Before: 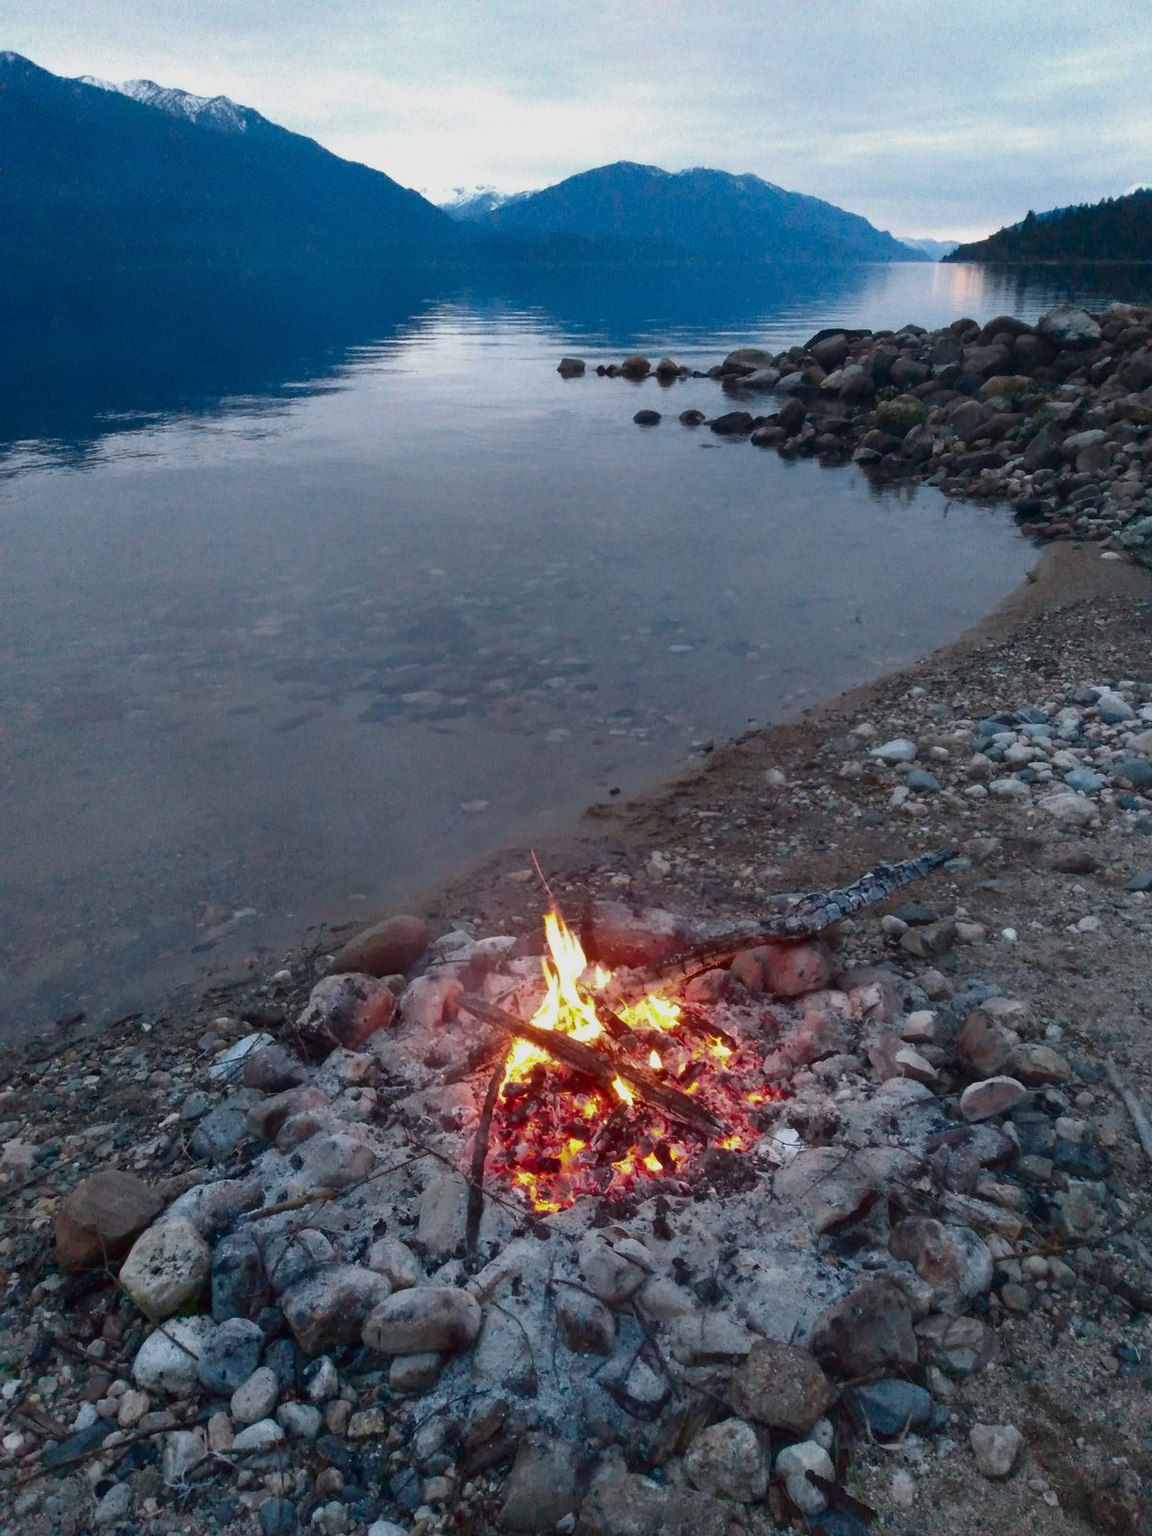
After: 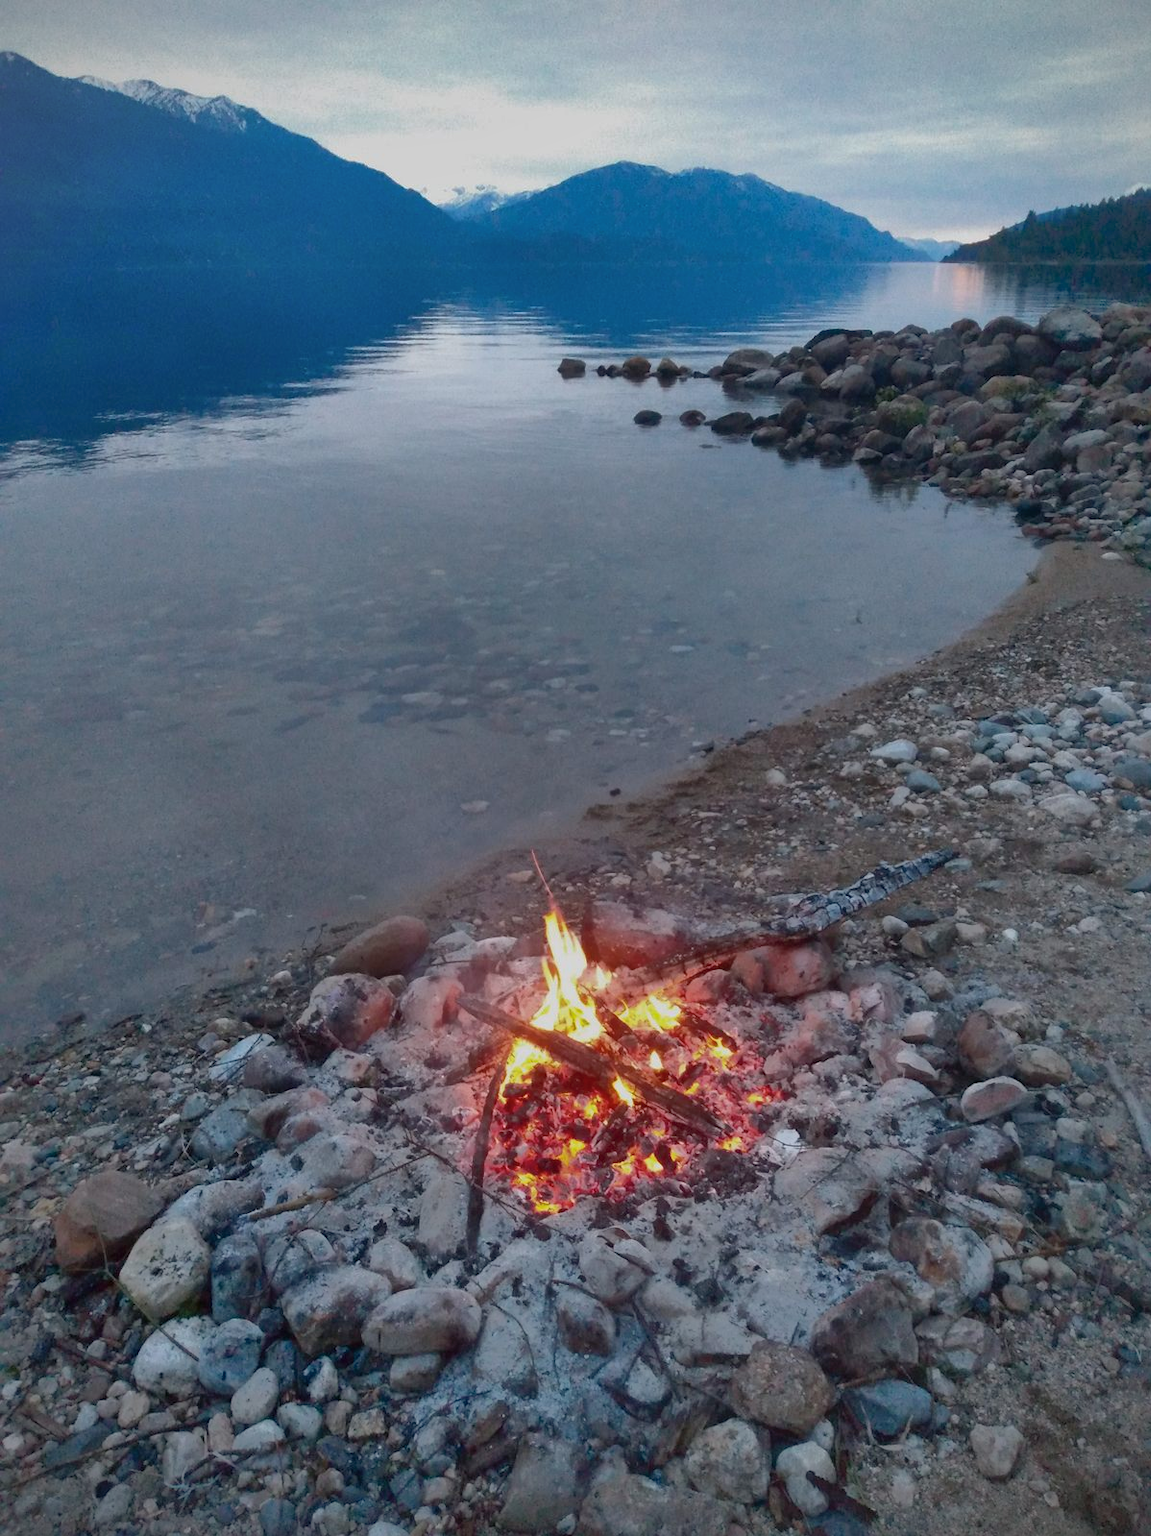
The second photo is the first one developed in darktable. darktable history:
color zones: curves: ch0 [(0.25, 0.5) (0.428, 0.473) (0.75, 0.5)]; ch1 [(0.243, 0.479) (0.398, 0.452) (0.75, 0.5)]
vignetting: fall-off start 91.12%
crop: left 0.053%
shadows and highlights: shadows 60.3, highlights -60.04
